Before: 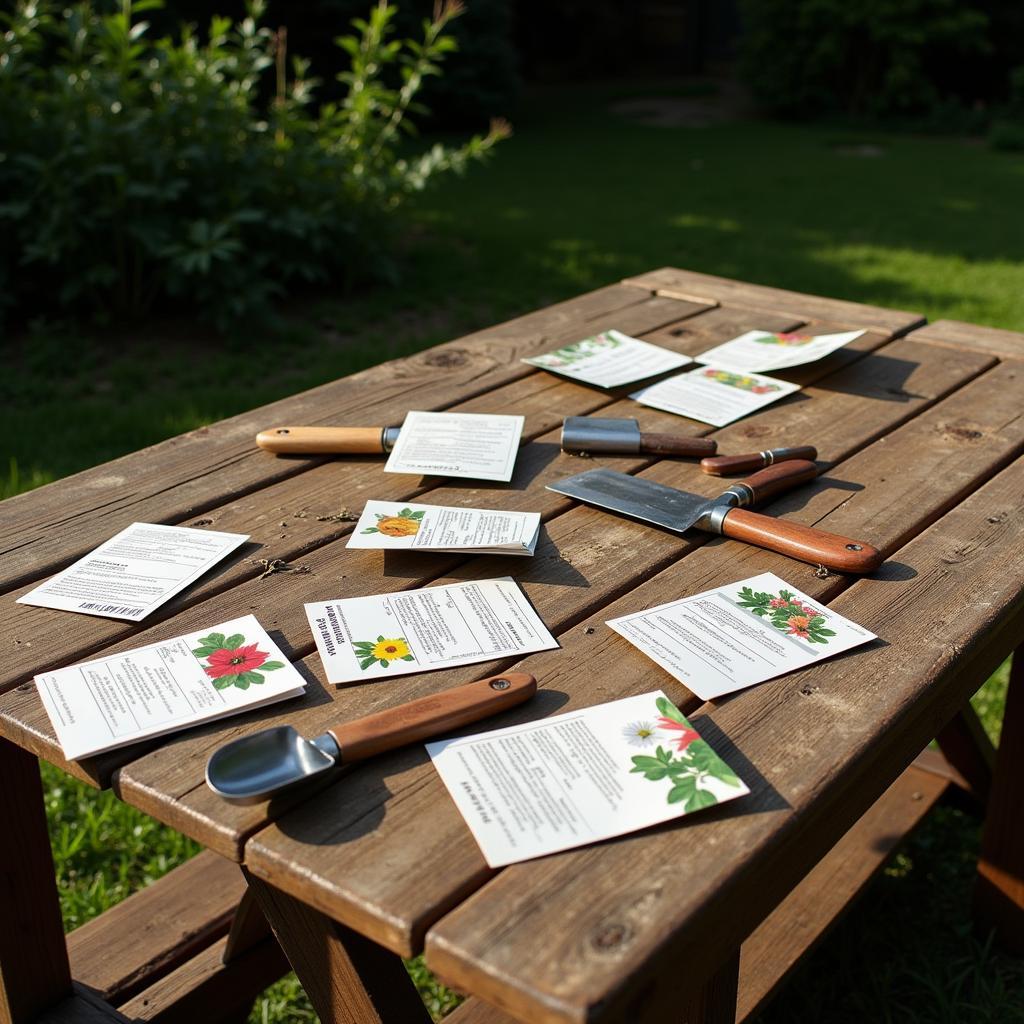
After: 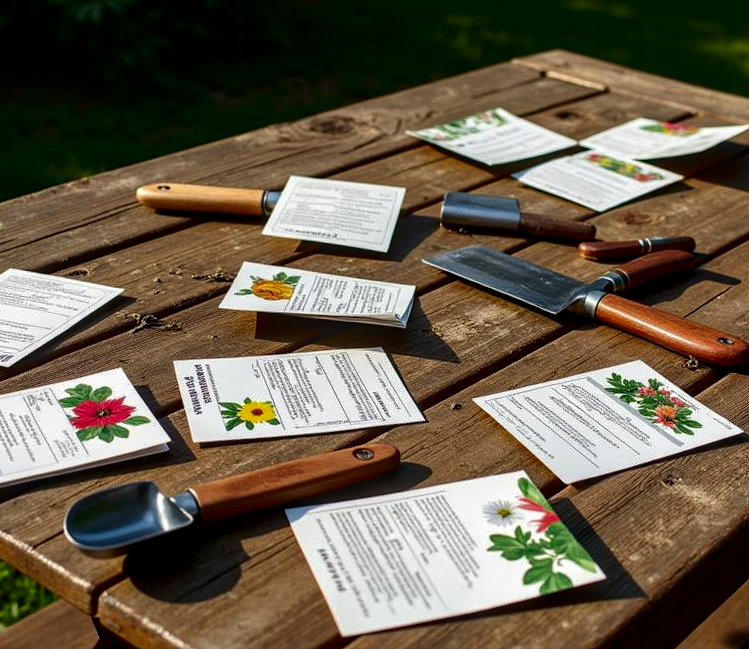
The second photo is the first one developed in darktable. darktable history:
local contrast: detail 130%
crop and rotate: angle -3.79°, left 9.837%, top 20.699%, right 12.328%, bottom 11.857%
contrast brightness saturation: contrast 0.101, brightness -0.267, saturation 0.146
shadows and highlights: shadows 25.17, highlights -24.94
